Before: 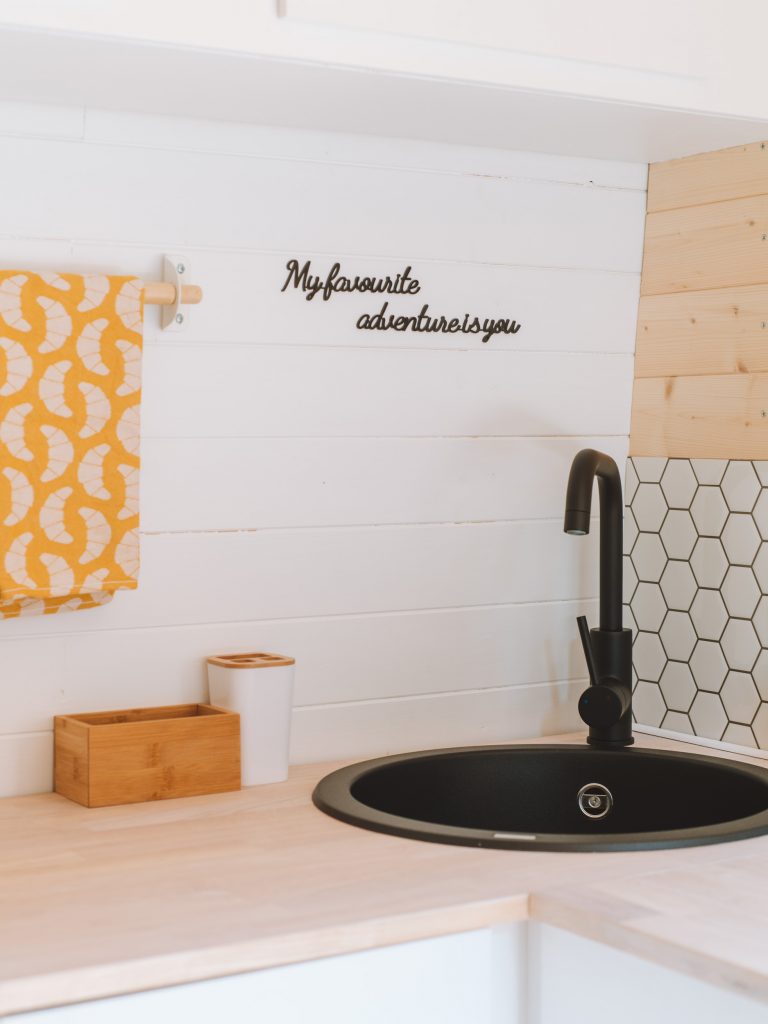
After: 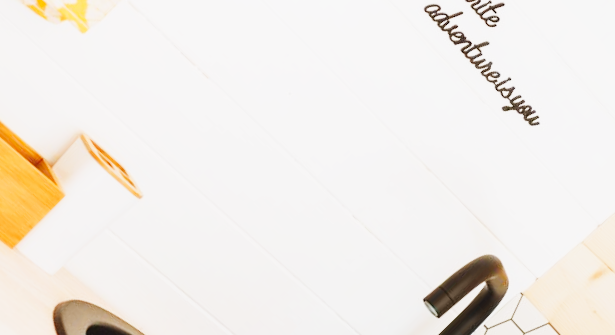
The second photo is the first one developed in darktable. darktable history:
base curve: curves: ch0 [(0, 0) (0, 0.001) (0.001, 0.001) (0.004, 0.002) (0.007, 0.004) (0.015, 0.013) (0.033, 0.045) (0.052, 0.096) (0.075, 0.17) (0.099, 0.241) (0.163, 0.42) (0.219, 0.55) (0.259, 0.616) (0.327, 0.722) (0.365, 0.765) (0.522, 0.873) (0.547, 0.881) (0.689, 0.919) (0.826, 0.952) (1, 1)], preserve colors none
tone curve: curves: ch0 [(0, 0) (0.641, 0.691) (1, 1)], preserve colors none
crop and rotate: angle -45.59°, top 16.384%, right 0.922%, bottom 11.702%
